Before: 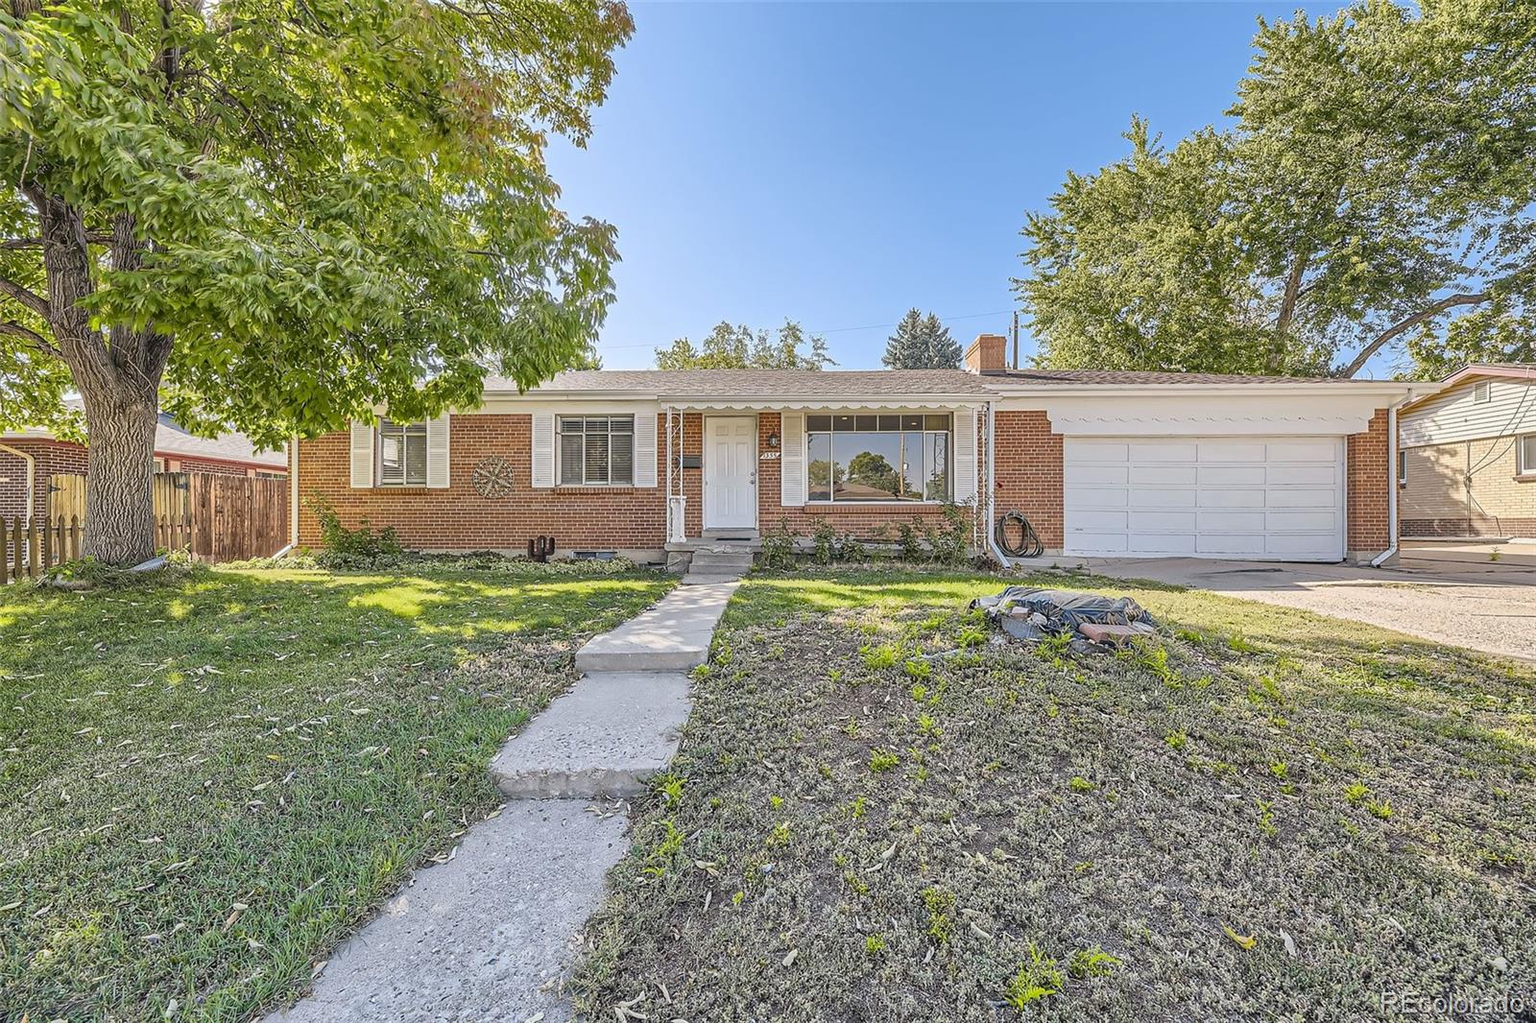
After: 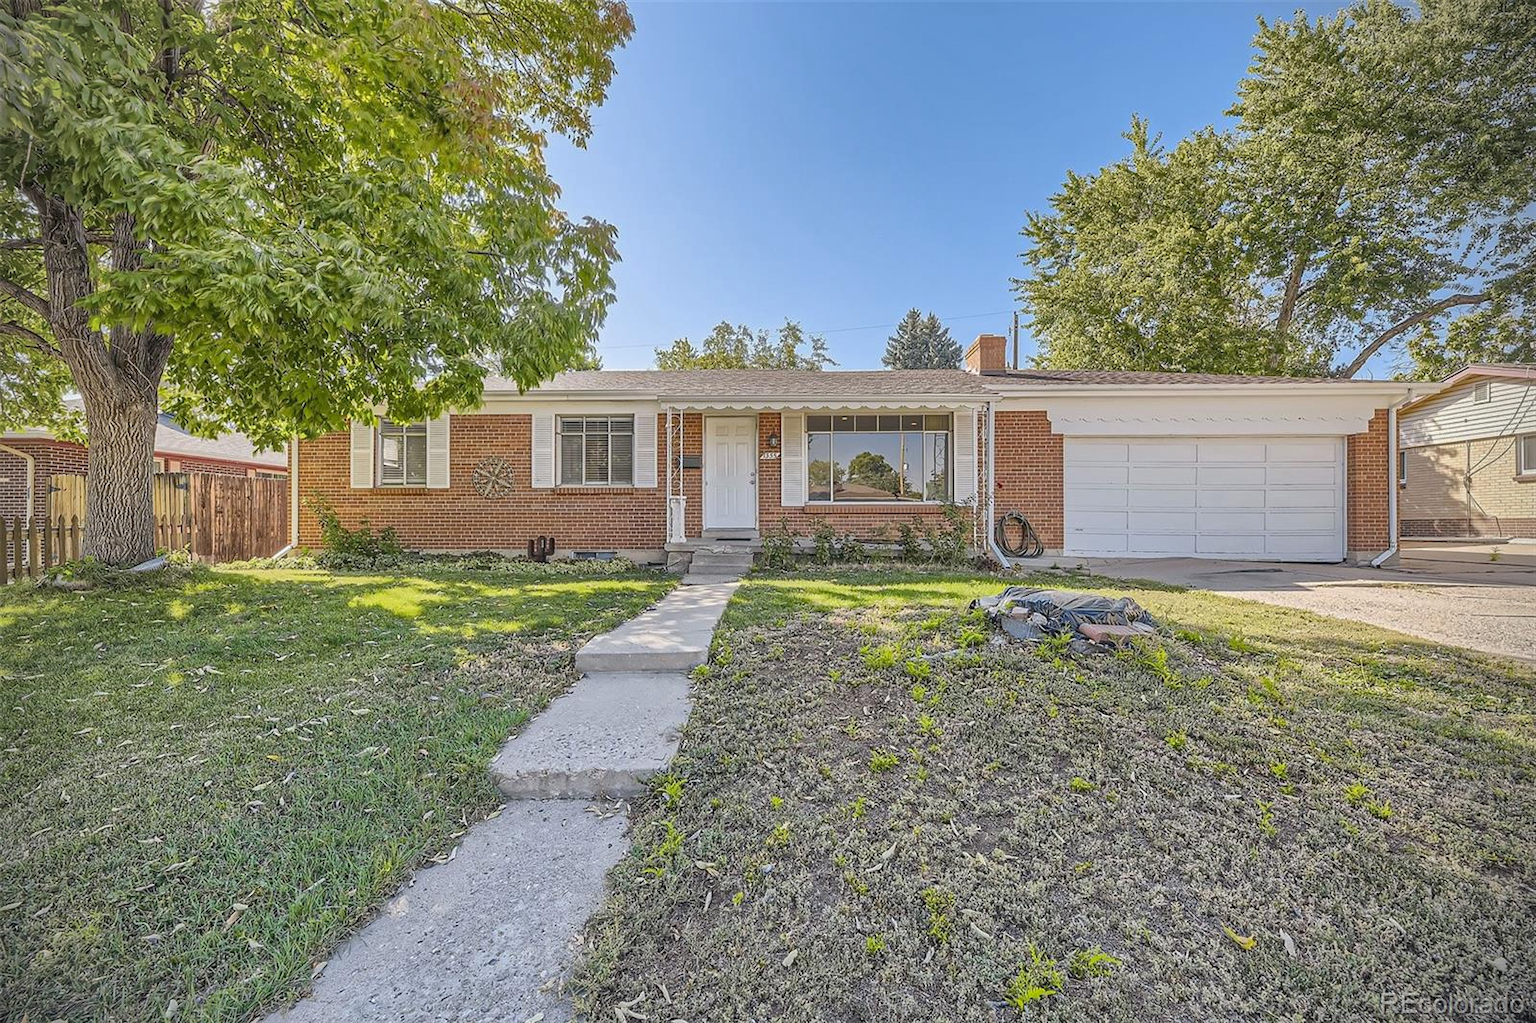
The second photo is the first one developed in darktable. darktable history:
shadows and highlights: on, module defaults
vignetting: dithering 8-bit output
